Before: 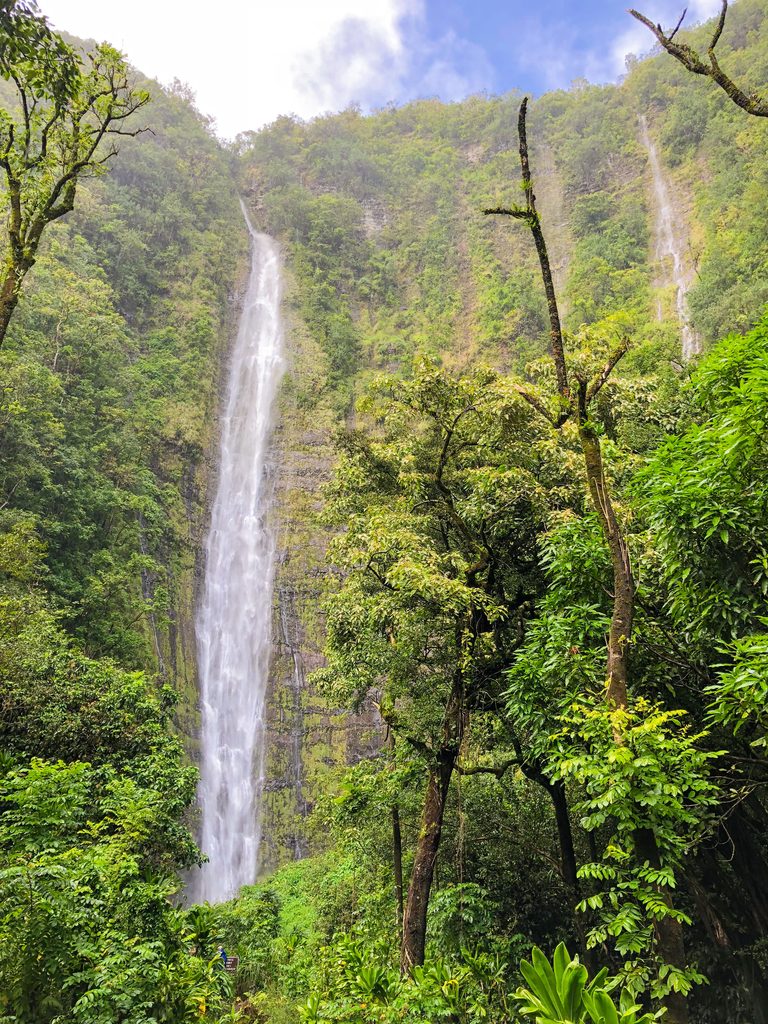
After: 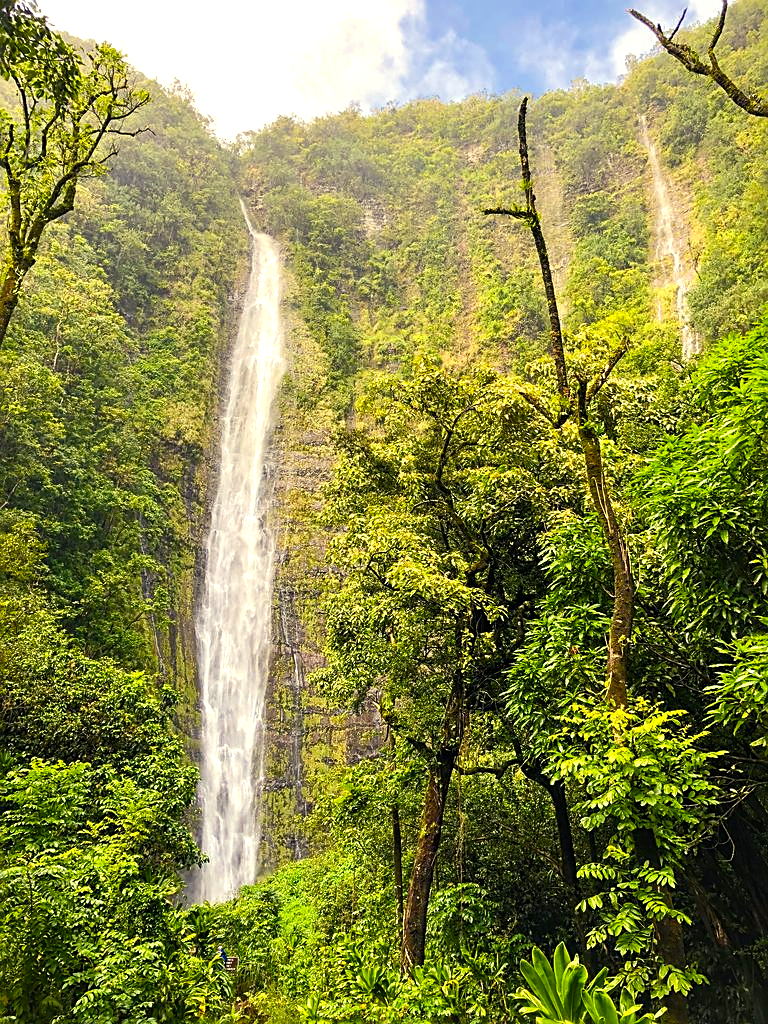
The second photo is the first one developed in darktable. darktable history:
color balance rgb: highlights gain › chroma 7.909%, highlights gain › hue 85.19°, perceptual saturation grading › global saturation 20%, perceptual saturation grading › highlights -25.889%, perceptual saturation grading › shadows 50.025%, perceptual brilliance grading › global brilliance 15.538%, perceptual brilliance grading › shadows -34.481%, global vibrance 14.681%
sharpen: on, module defaults
